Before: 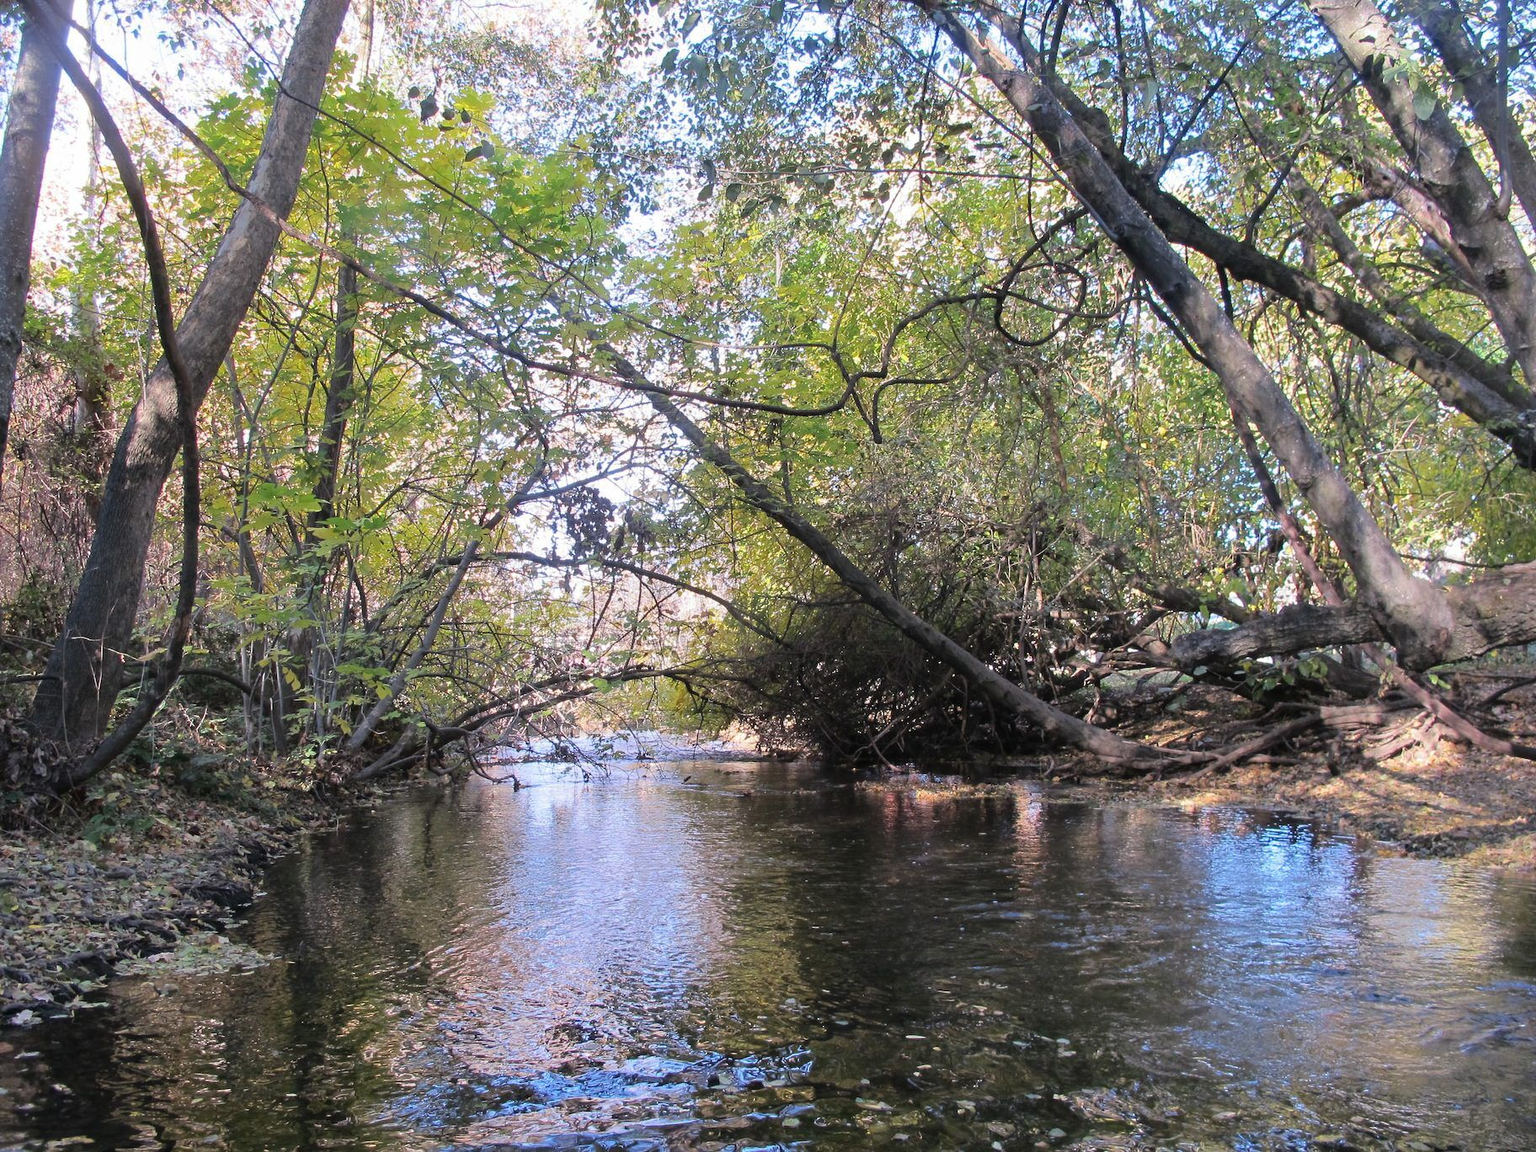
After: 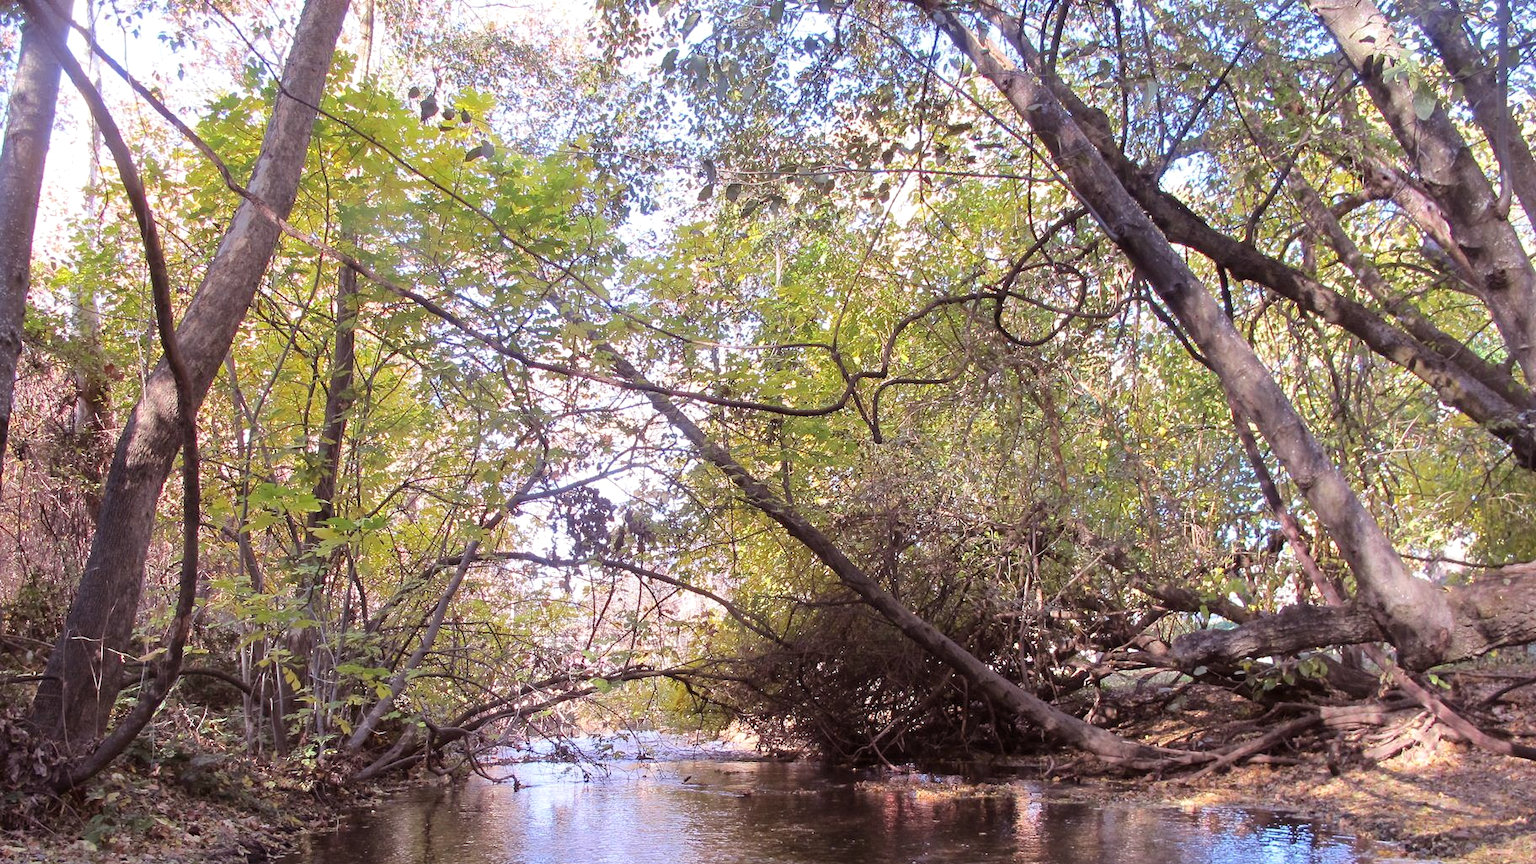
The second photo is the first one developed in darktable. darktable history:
exposure: black level correction 0.001, exposure 0.14 EV, compensate highlight preservation false
rgb levels: mode RGB, independent channels, levels [[0, 0.474, 1], [0, 0.5, 1], [0, 0.5, 1]]
crop: bottom 24.967%
